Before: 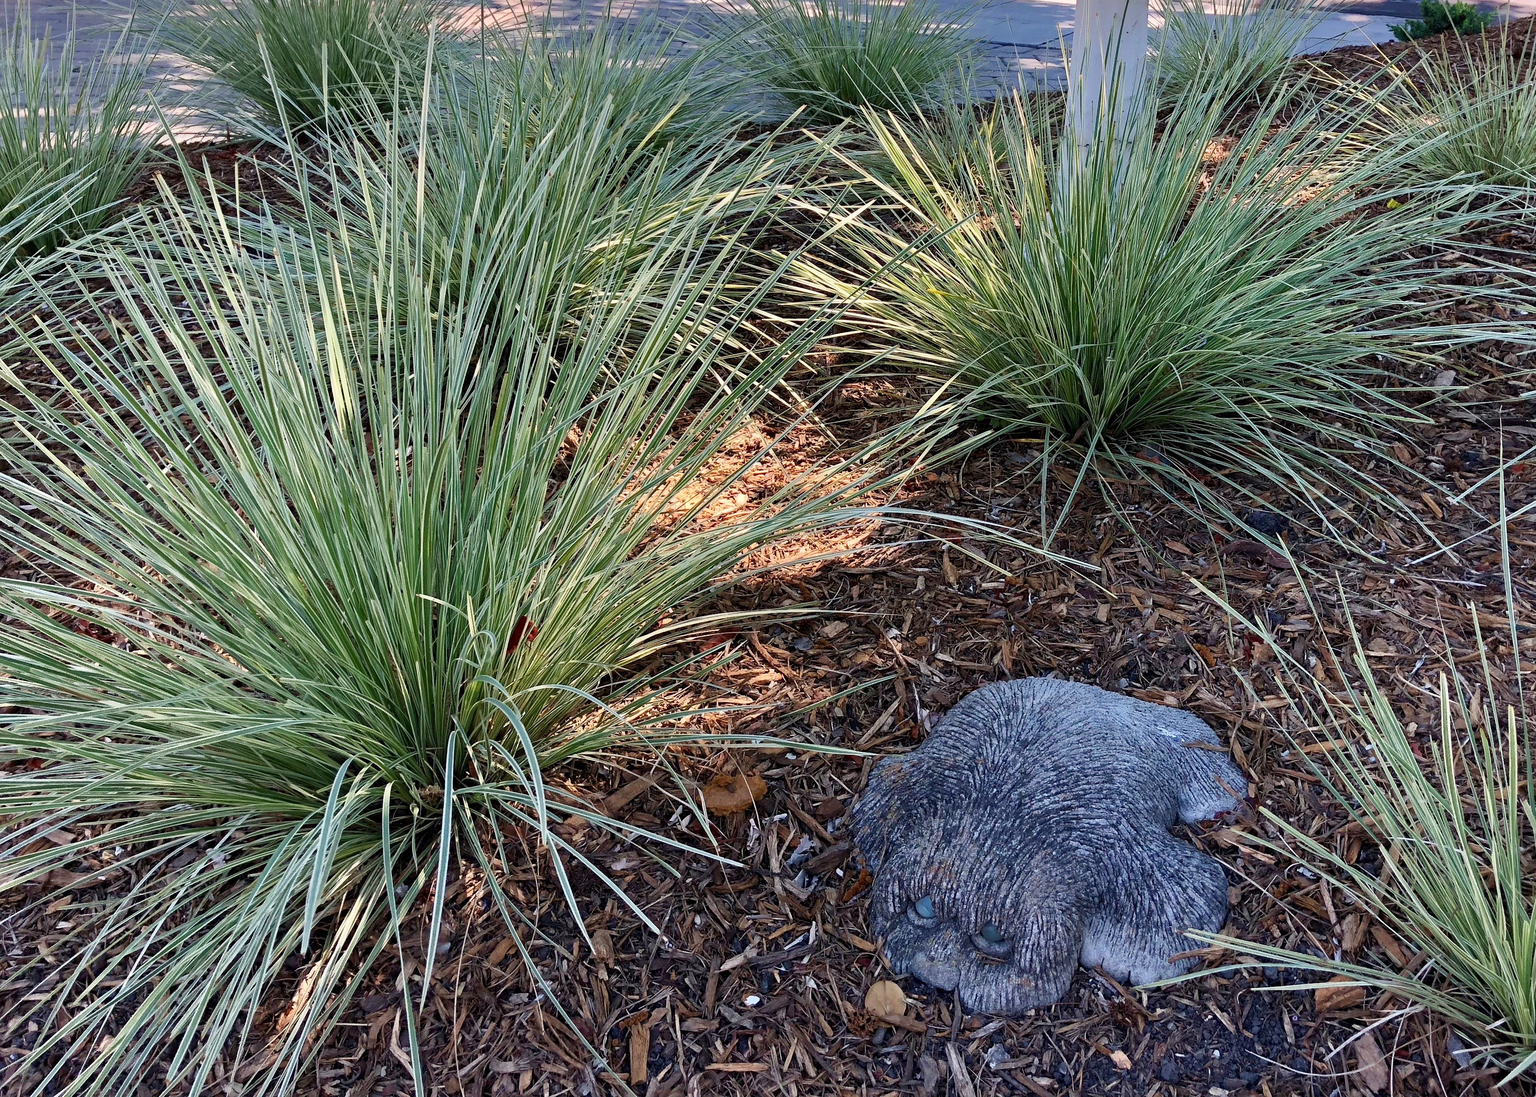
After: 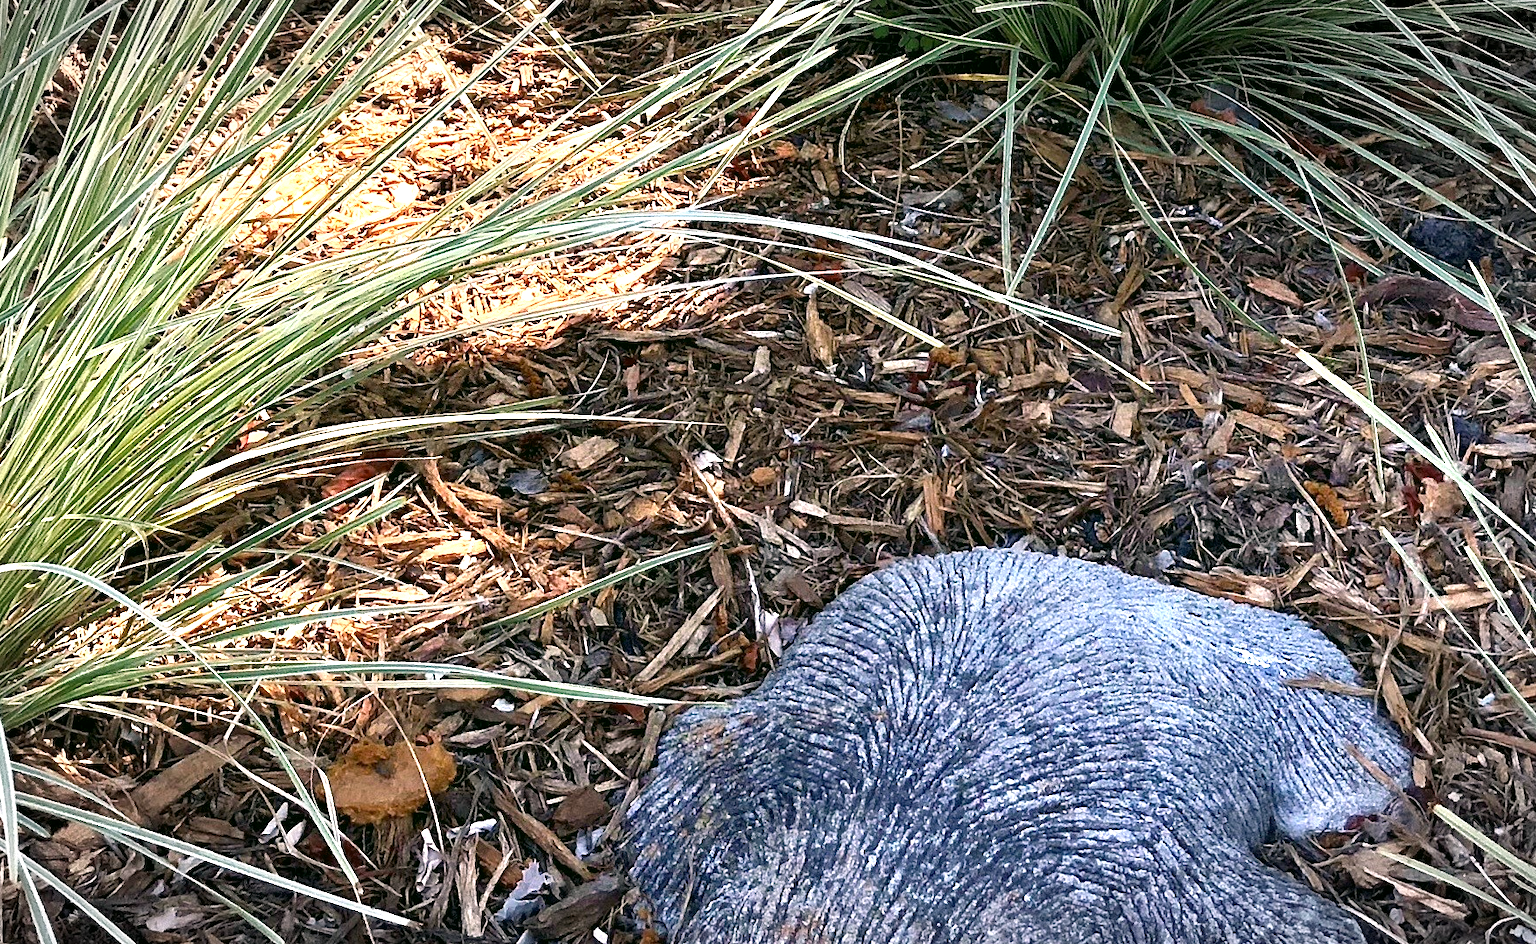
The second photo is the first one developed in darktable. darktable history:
exposure: black level correction 0, exposure 1.125 EV, compensate exposure bias true, compensate highlight preservation false
color correction: highlights a* 4.02, highlights b* 4.98, shadows a* -7.55, shadows b* 4.98
crop: left 35.03%, top 36.625%, right 14.663%, bottom 20.057%
vignetting: fall-off start 87%, automatic ratio true
